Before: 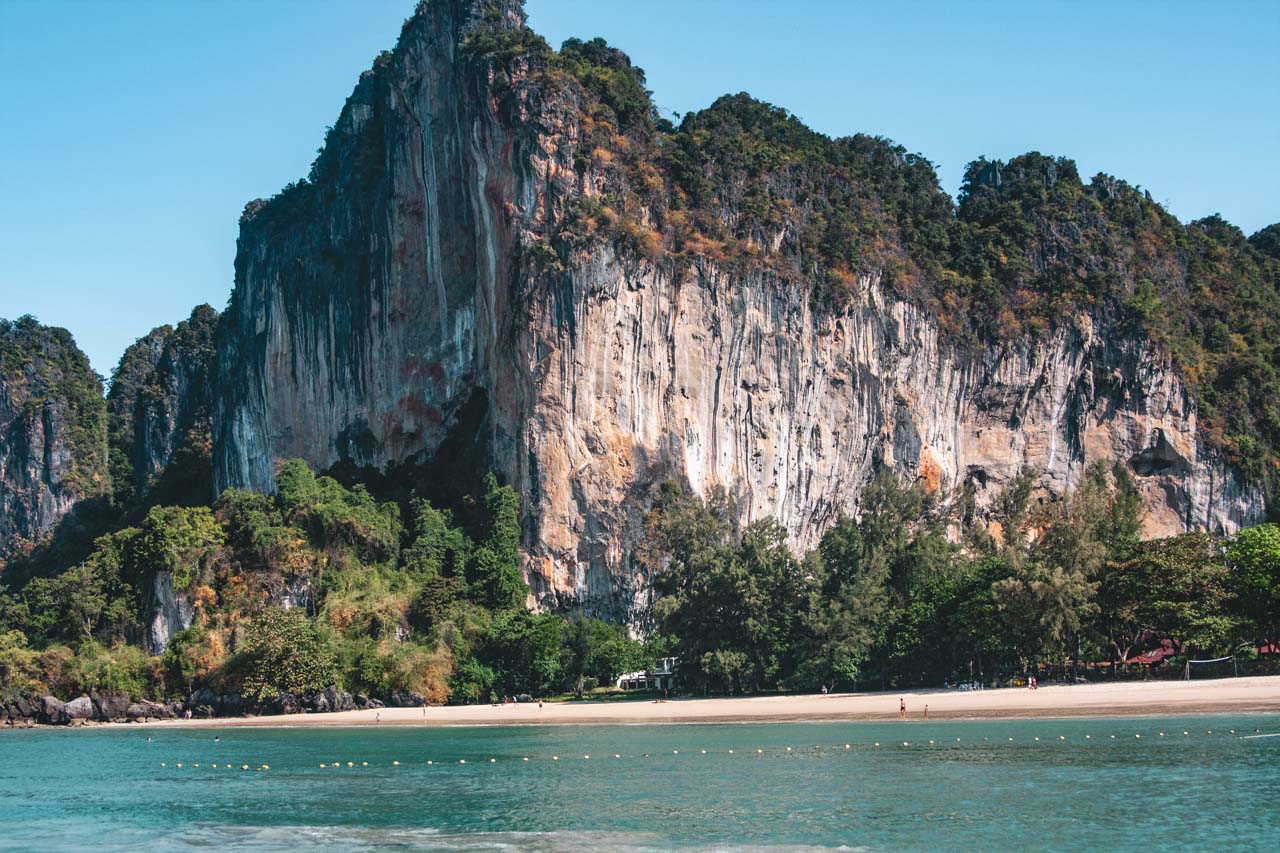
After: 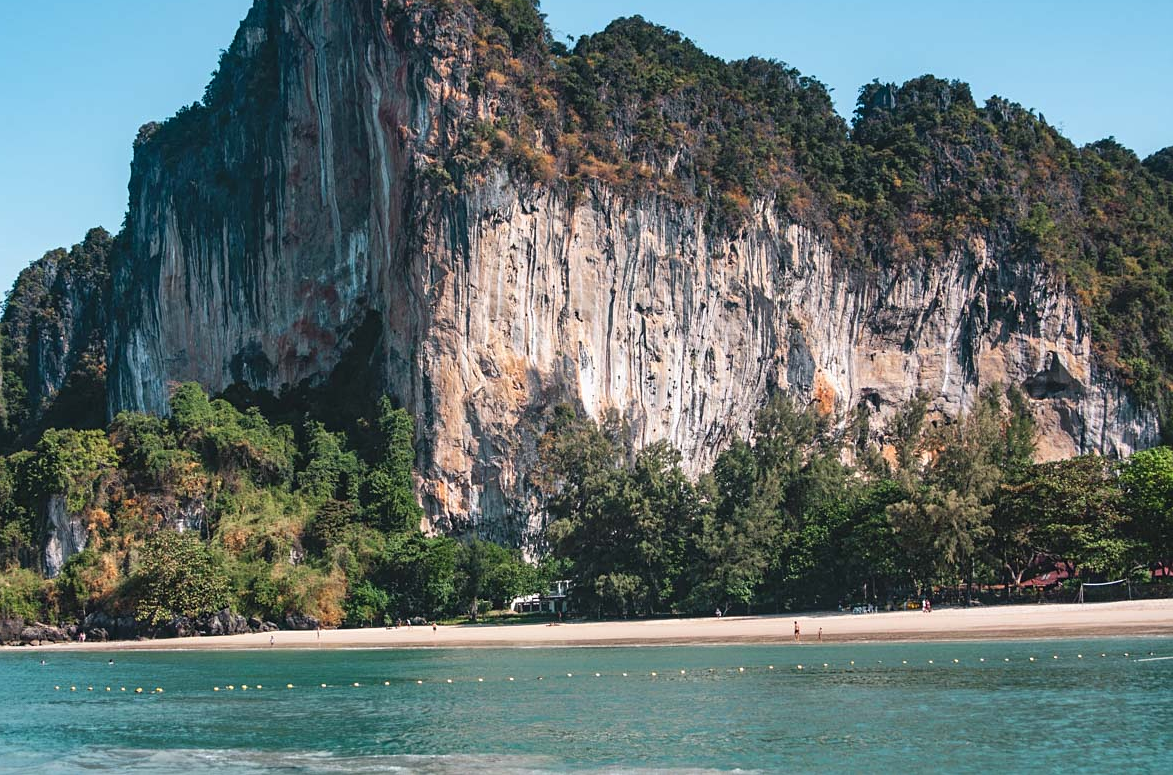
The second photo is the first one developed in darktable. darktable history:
crop and rotate: left 8.284%, top 9.064%
sharpen: amount 0.2
